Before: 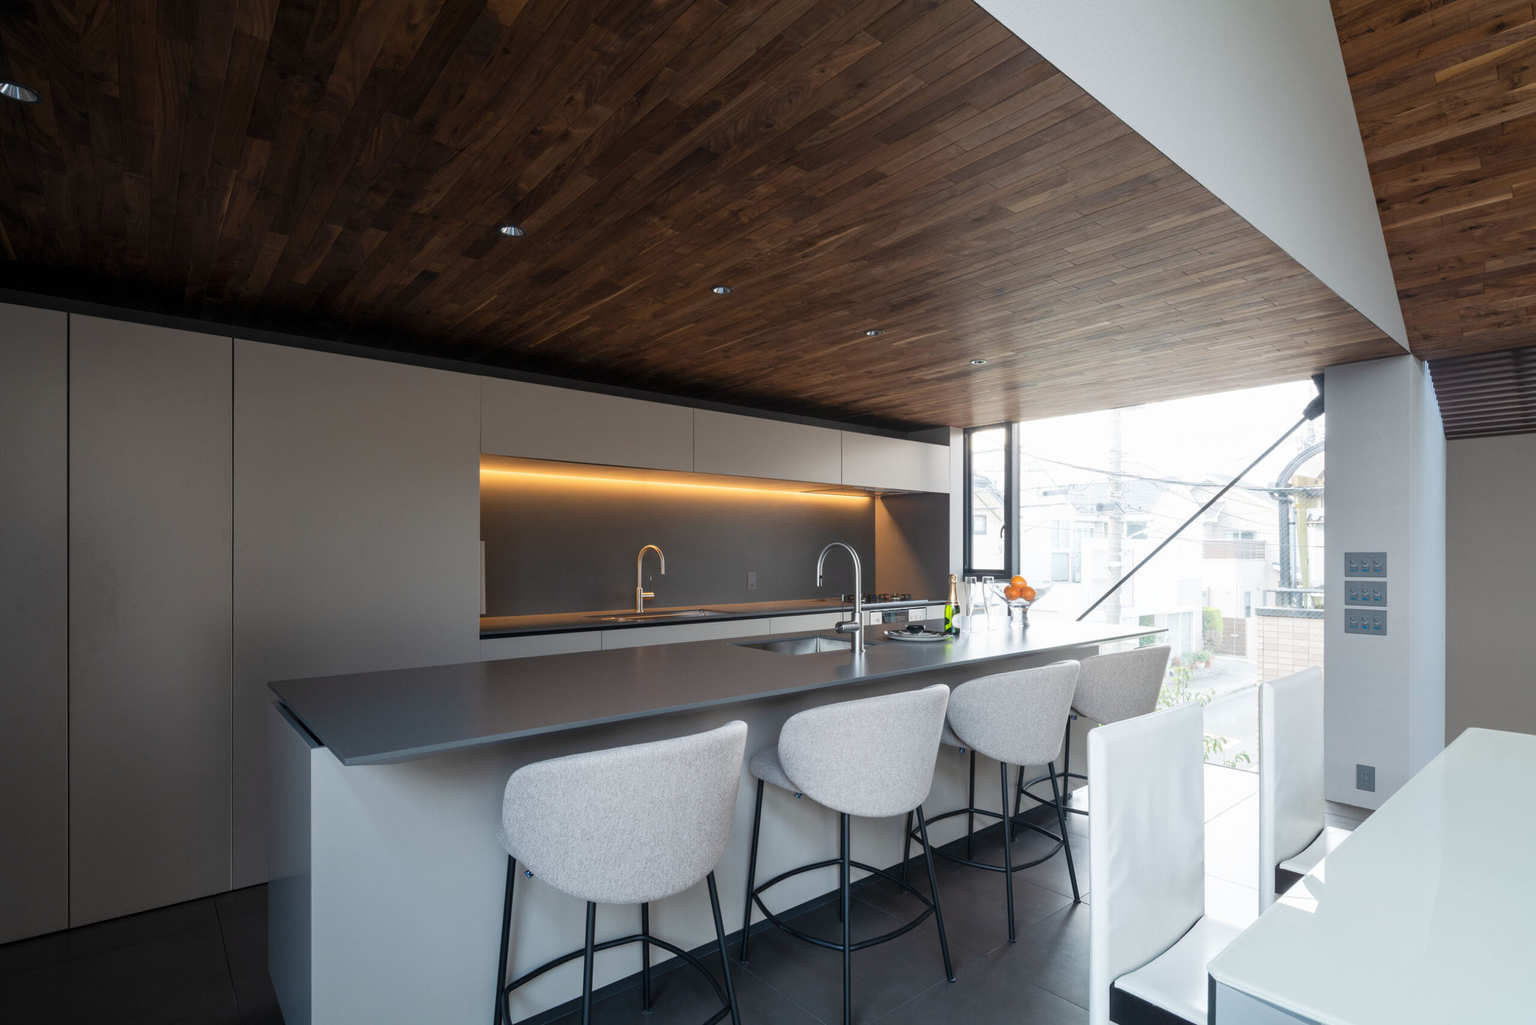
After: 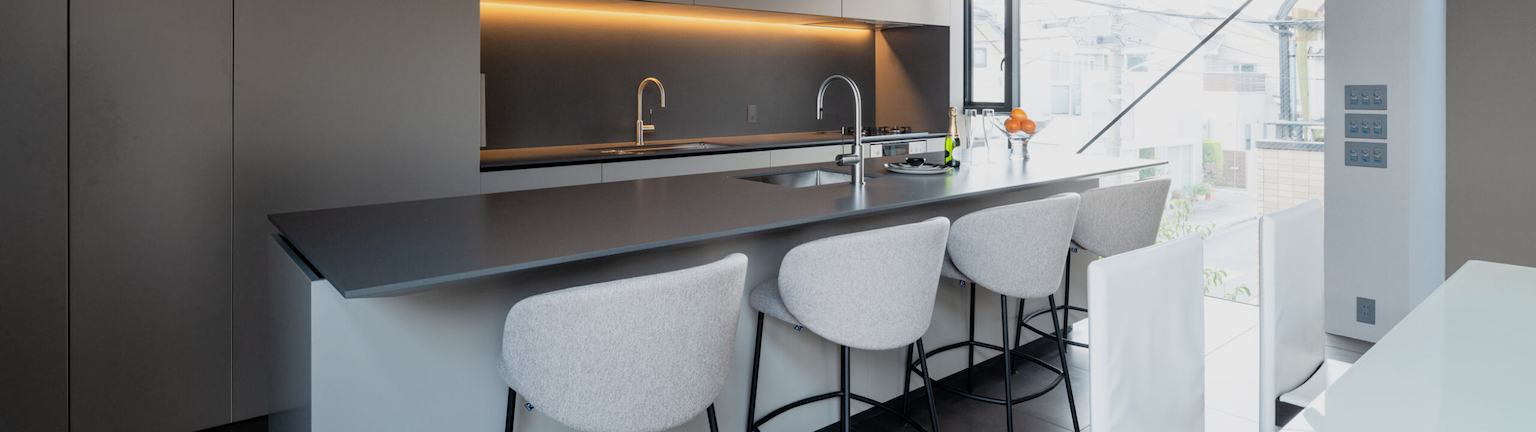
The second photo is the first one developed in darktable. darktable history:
filmic rgb: middle gray luminance 9.39%, black relative exposure -10.6 EV, white relative exposure 3.45 EV, threshold 3.05 EV, target black luminance 0%, hardness 5.99, latitude 59.69%, contrast 1.091, highlights saturation mix 6.45%, shadows ↔ highlights balance 29.11%, enable highlight reconstruction true
crop: top 45.658%, bottom 12.144%
